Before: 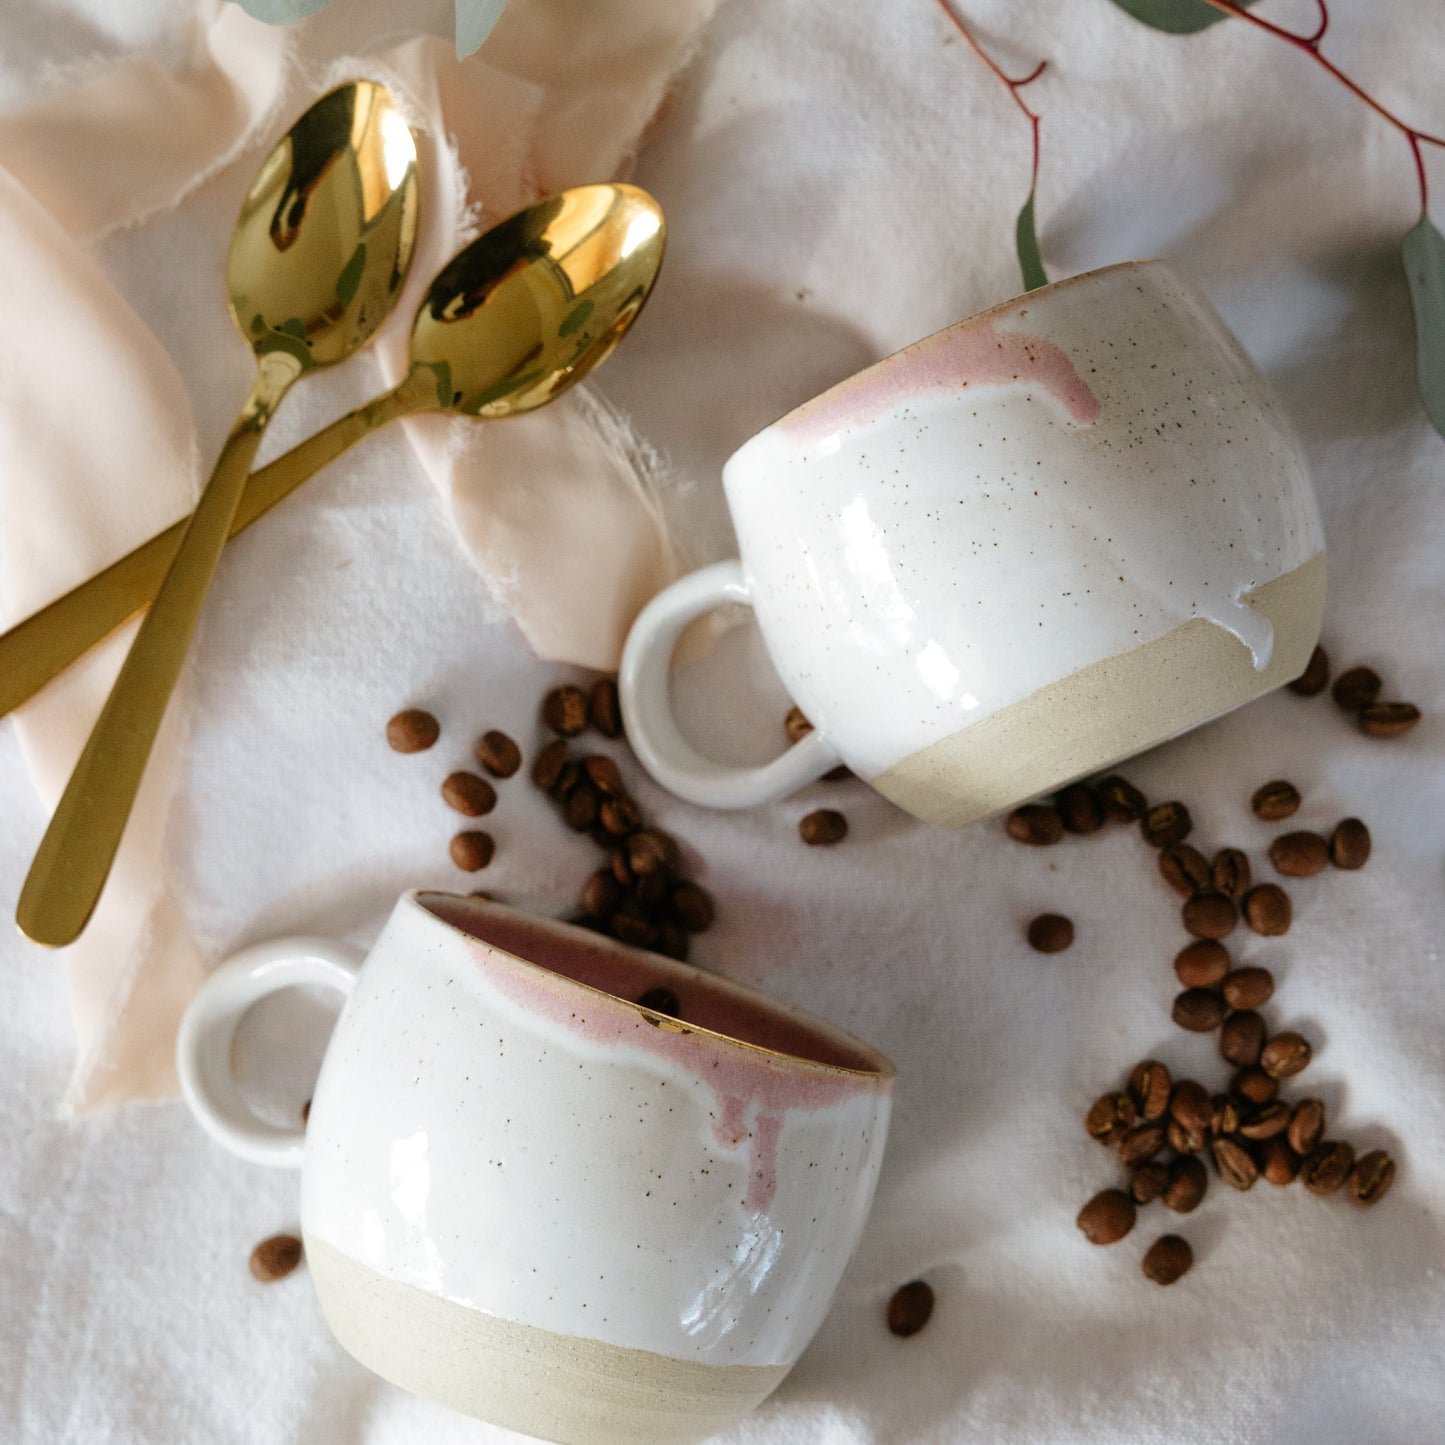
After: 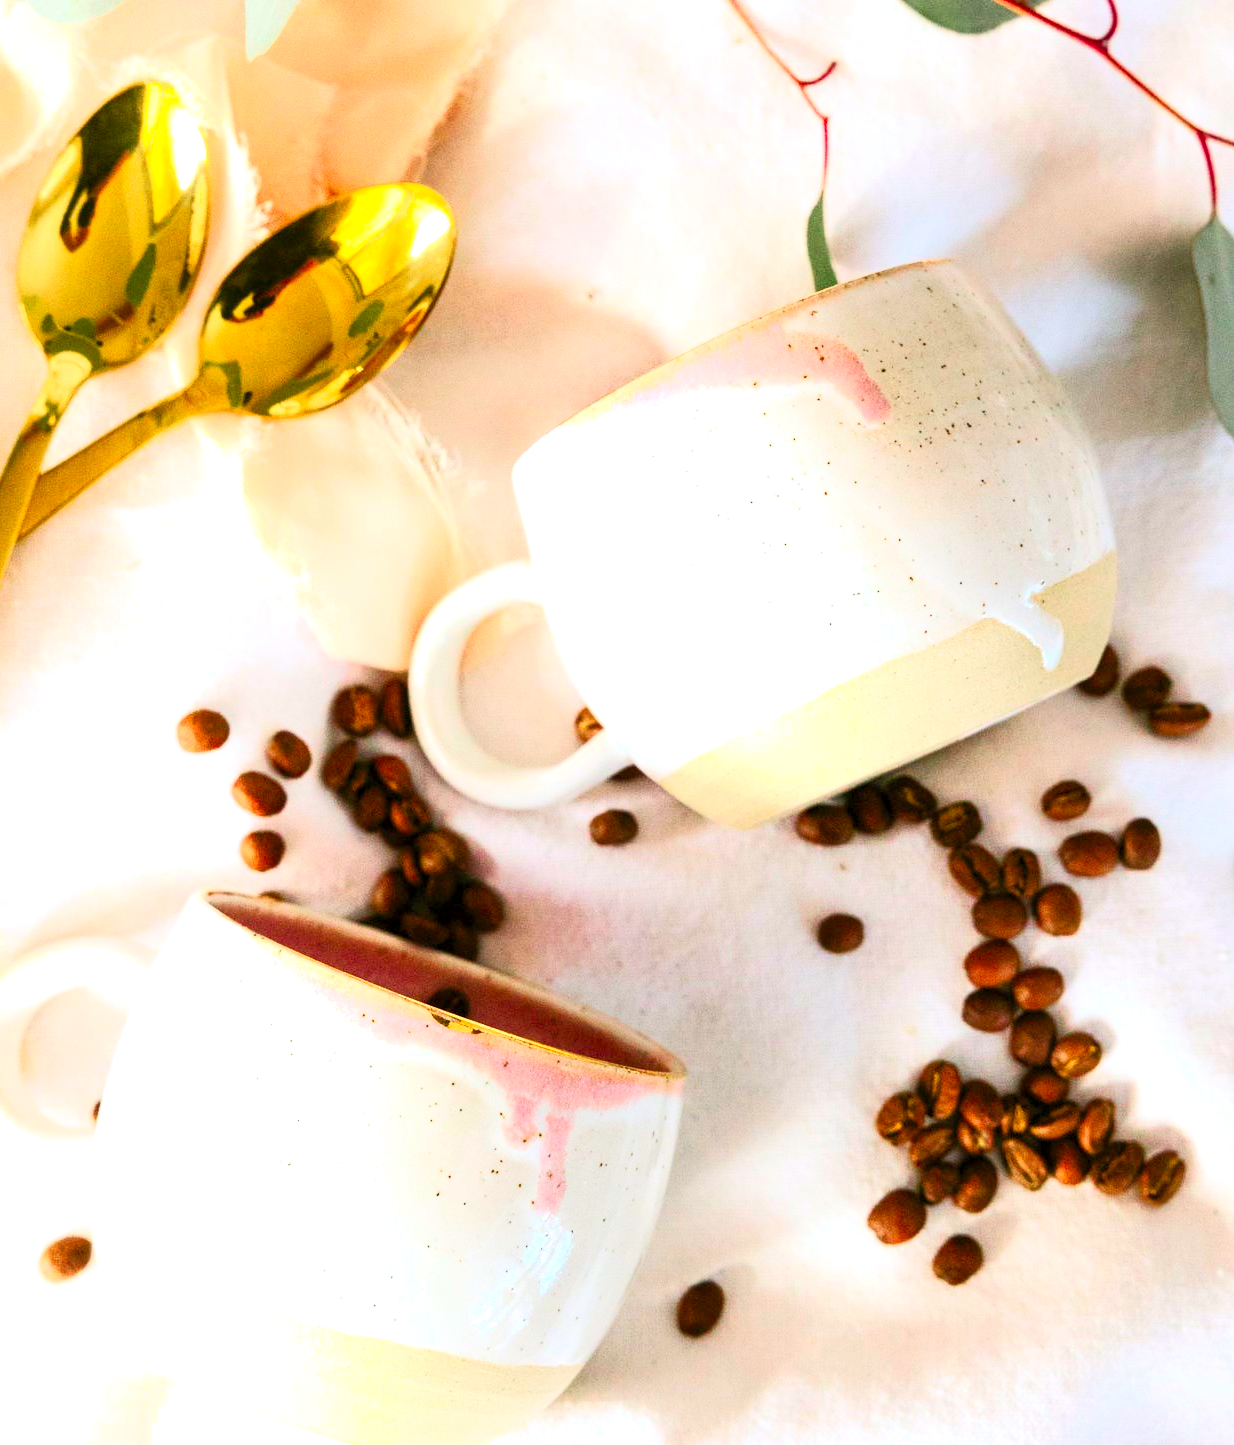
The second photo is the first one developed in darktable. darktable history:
exposure: black level correction 0.001, exposure 1 EV, compensate highlight preservation false
shadows and highlights: shadows 0, highlights 40
contrast brightness saturation: contrast 0.2, brightness 0.2, saturation 0.8
crop and rotate: left 14.584%
